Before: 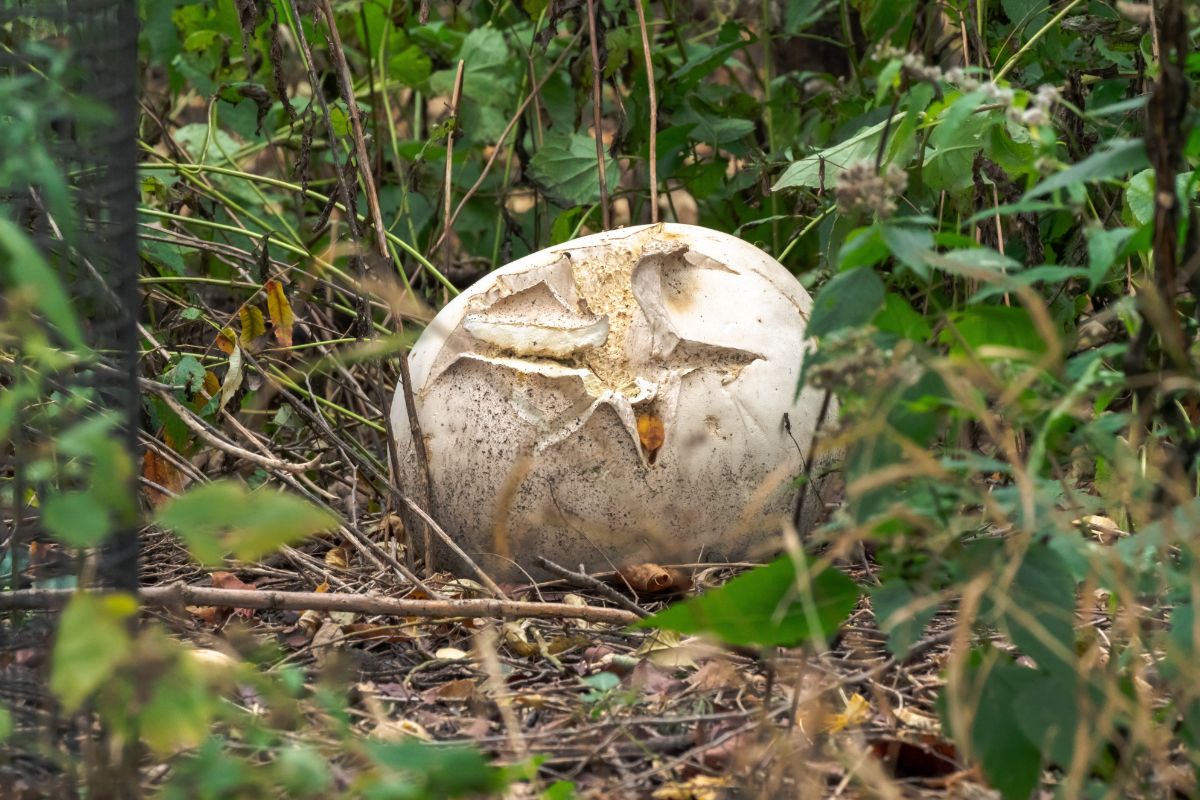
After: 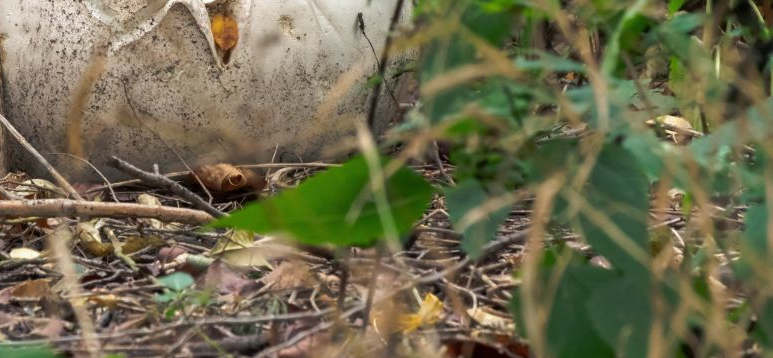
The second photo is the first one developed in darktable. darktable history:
crop and rotate: left 35.509%, top 50.238%, bottom 4.934%
white balance: red 0.982, blue 1.018
